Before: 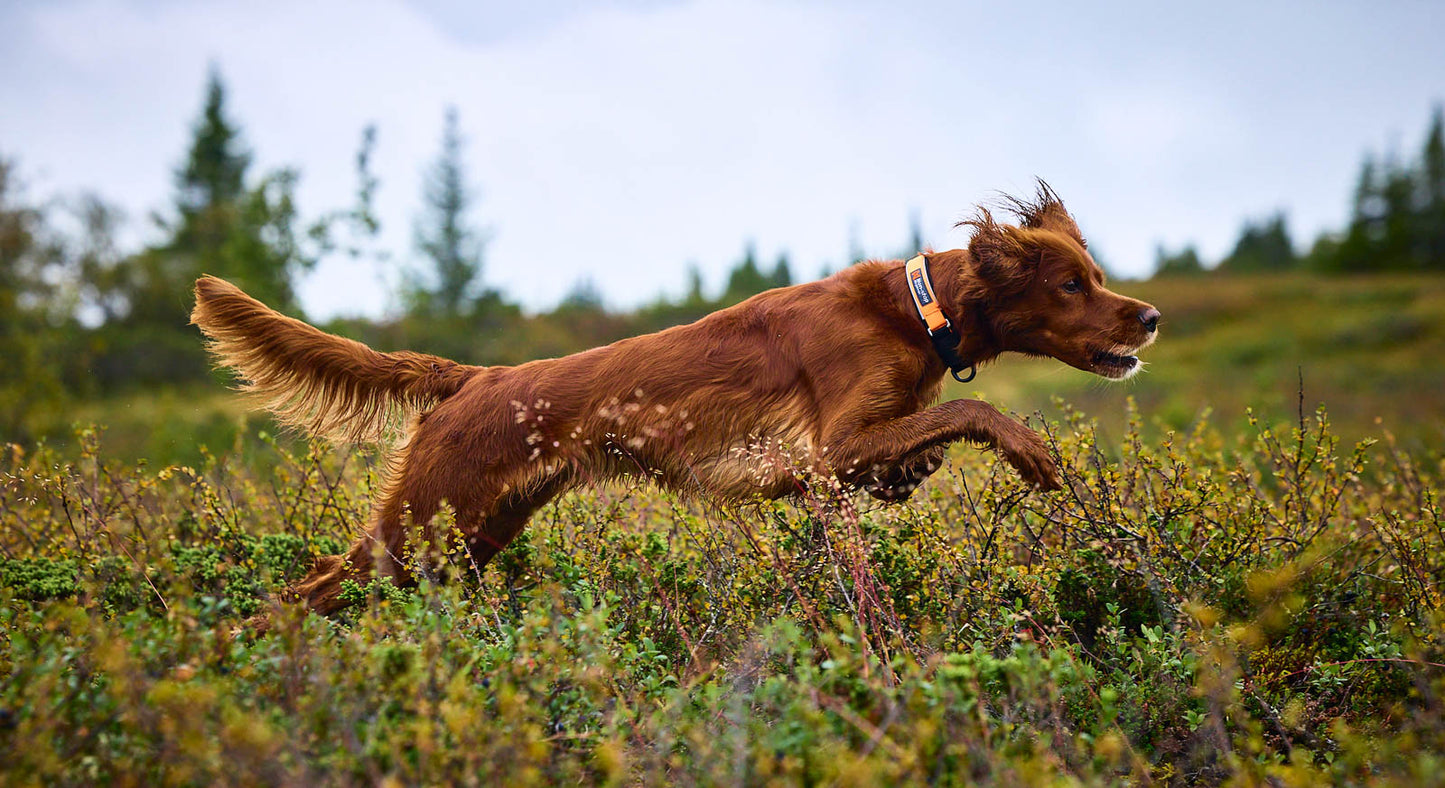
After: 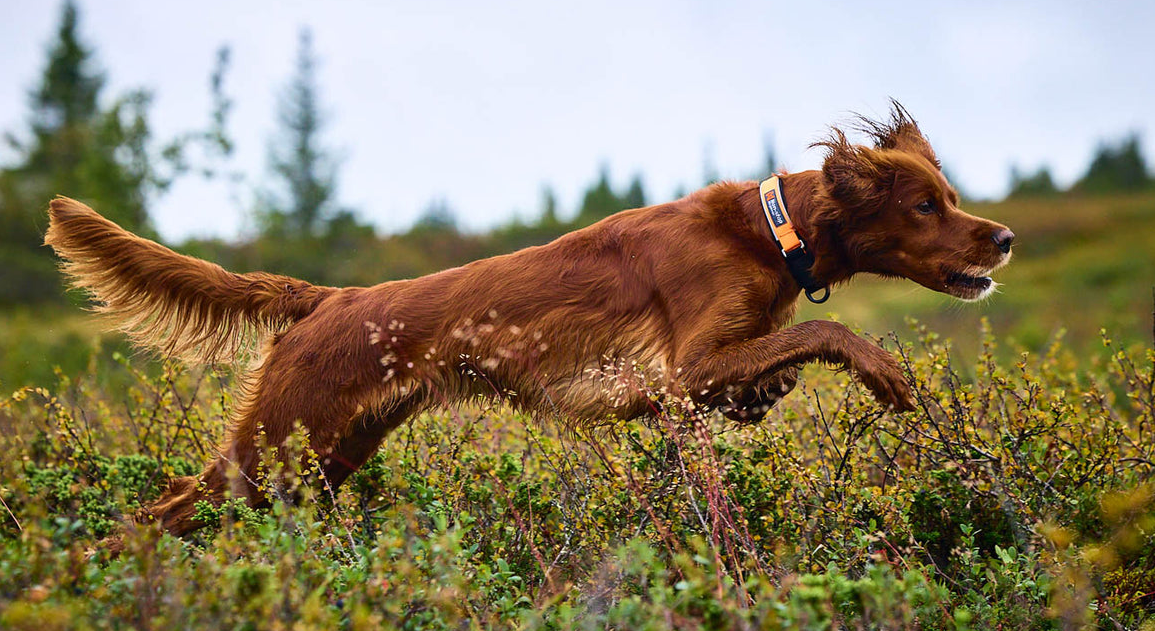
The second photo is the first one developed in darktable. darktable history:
crop and rotate: left 10.11%, top 10.045%, right 9.921%, bottom 9.831%
